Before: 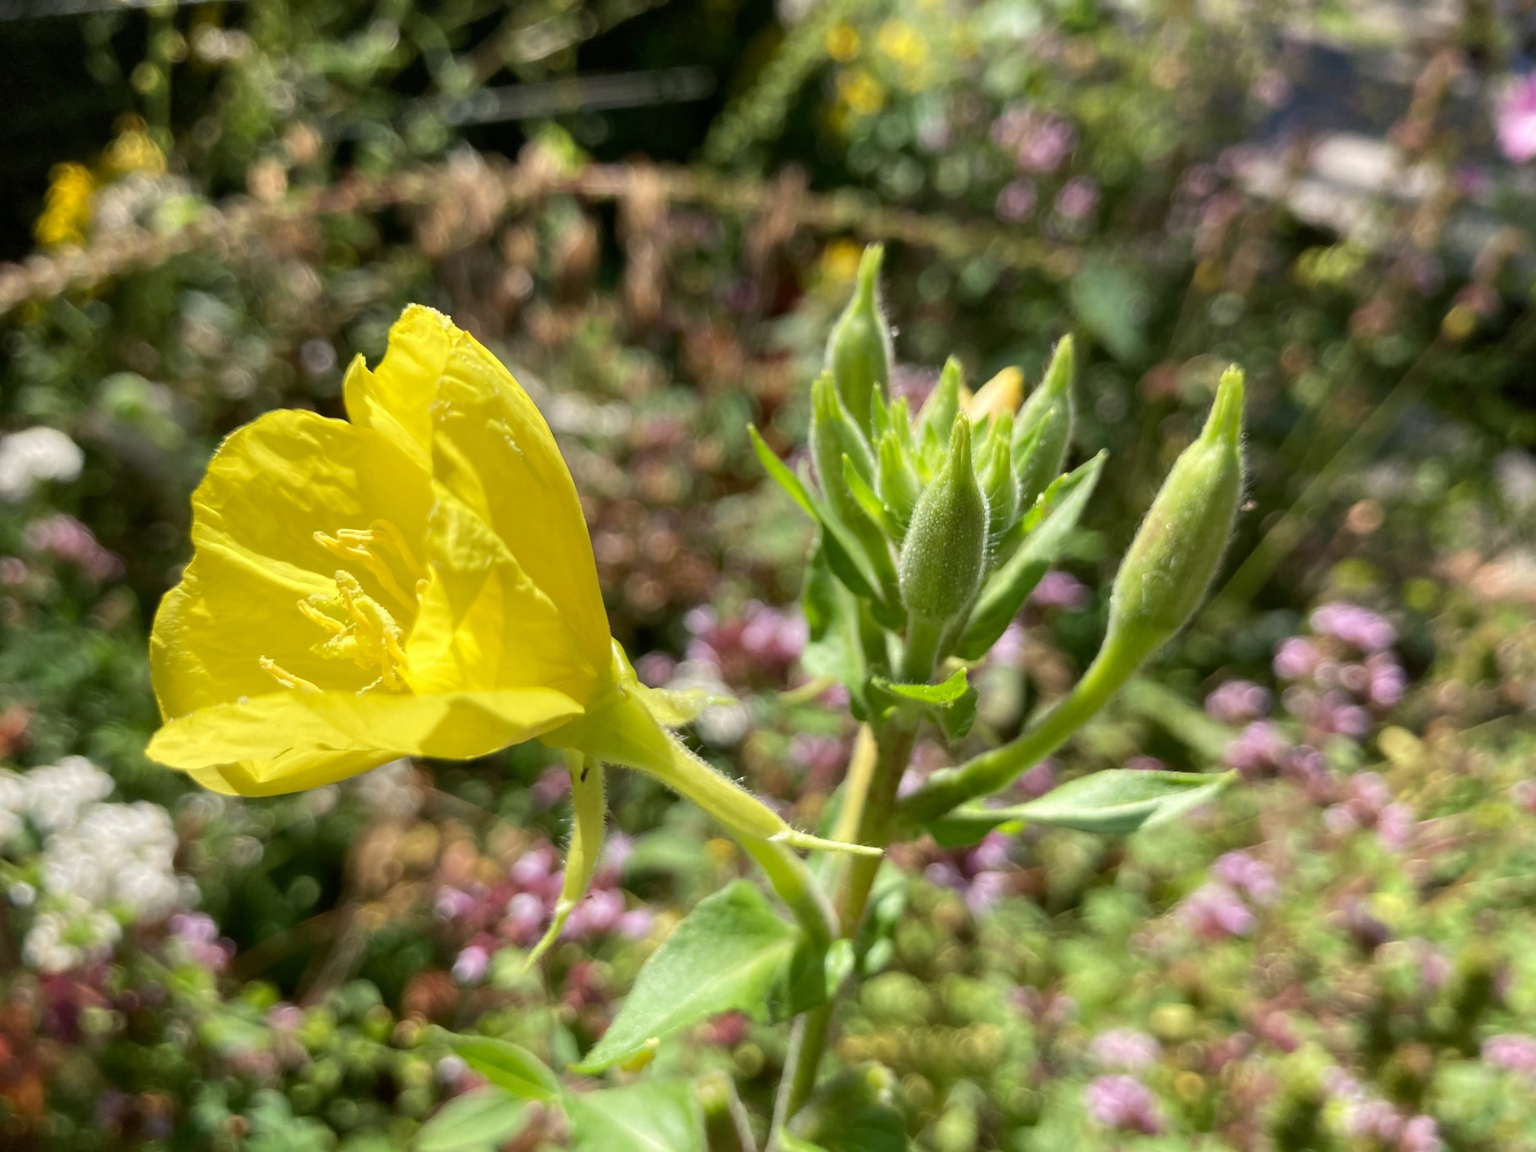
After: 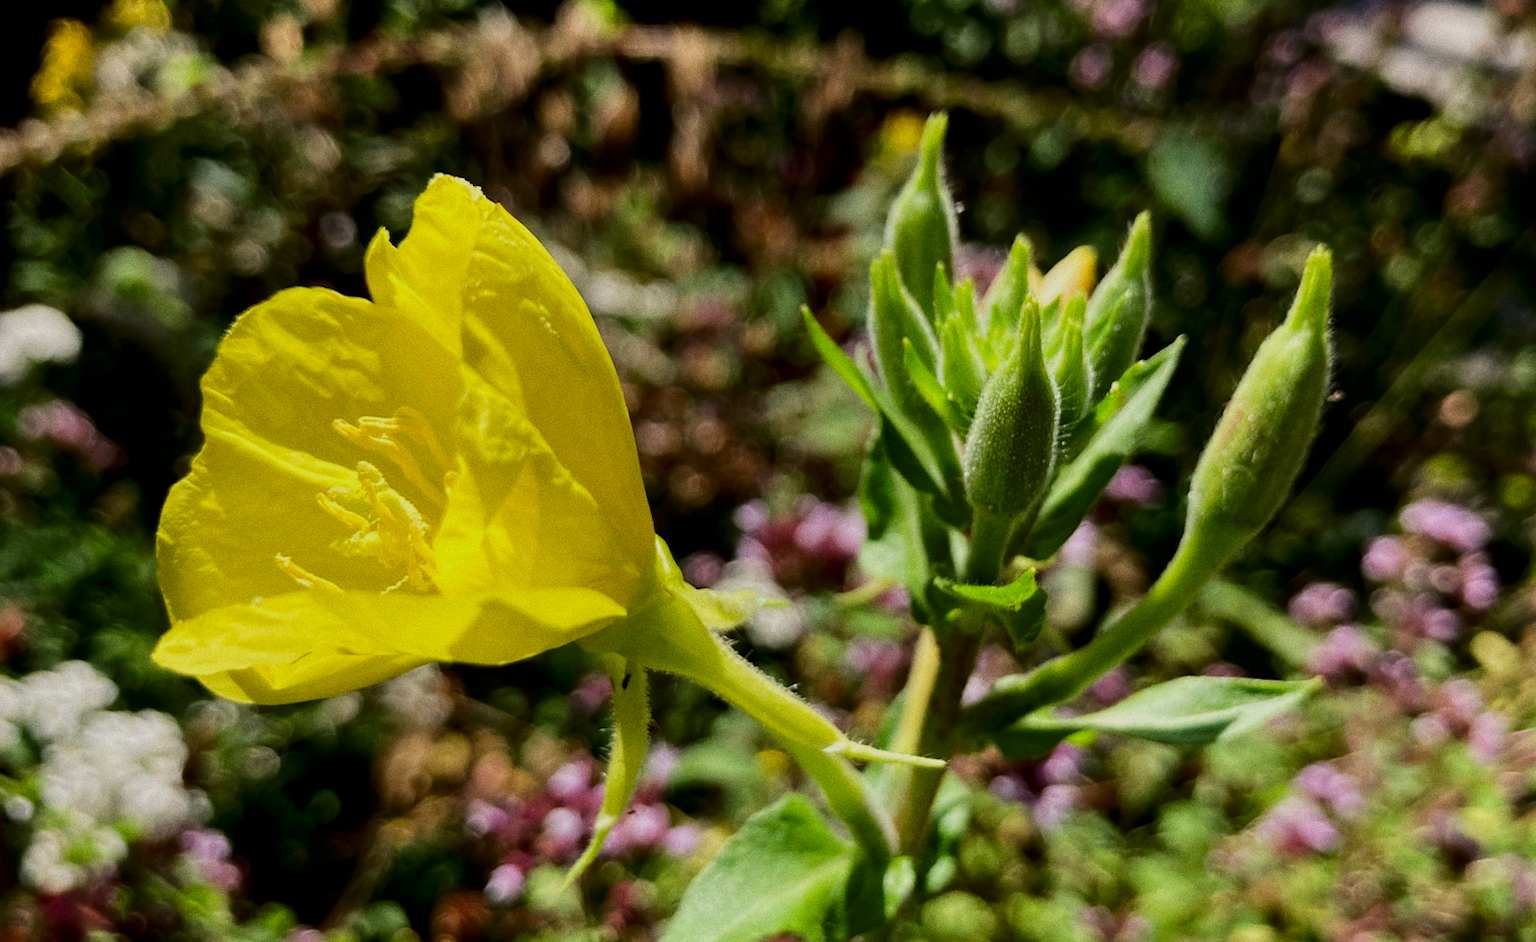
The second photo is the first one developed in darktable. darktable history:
contrast brightness saturation: contrast 0.1, brightness -0.26, saturation 0.14
crop and rotate: angle 0.03°, top 11.643%, right 5.651%, bottom 11.189%
grain: on, module defaults
filmic rgb: black relative exposure -5 EV, hardness 2.88, contrast 1.3
rotate and perspective: rotation 0.174°, lens shift (vertical) 0.013, lens shift (horizontal) 0.019, shear 0.001, automatic cropping original format, crop left 0.007, crop right 0.991, crop top 0.016, crop bottom 0.997
